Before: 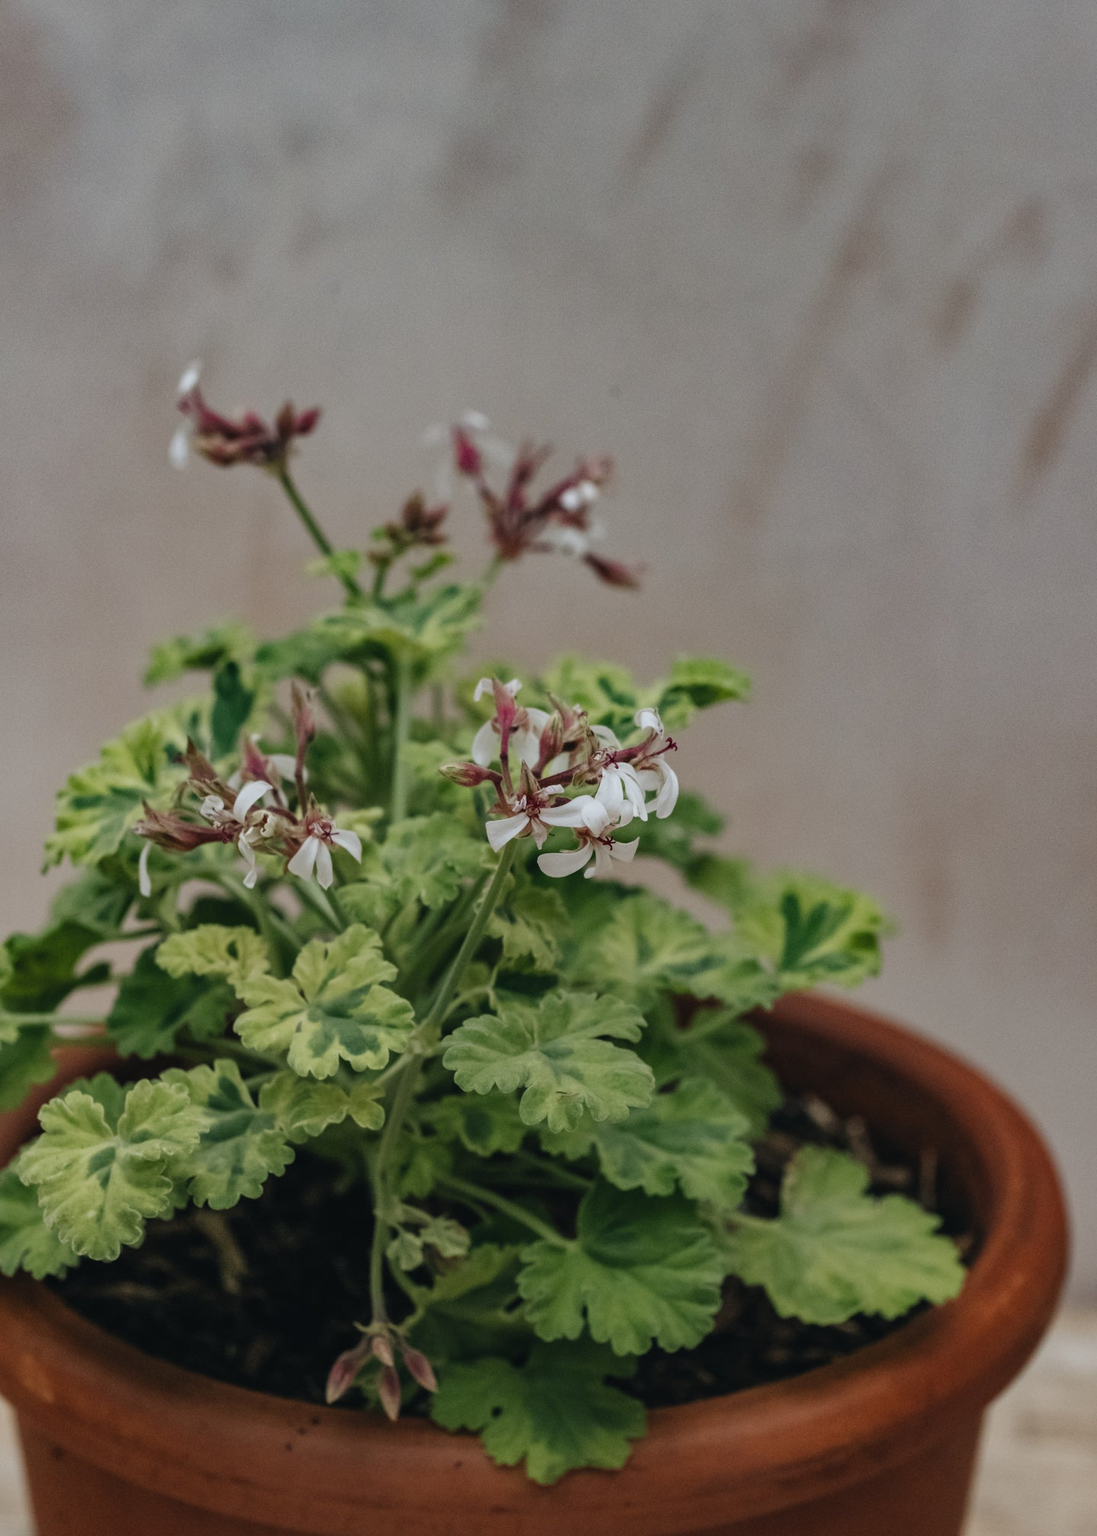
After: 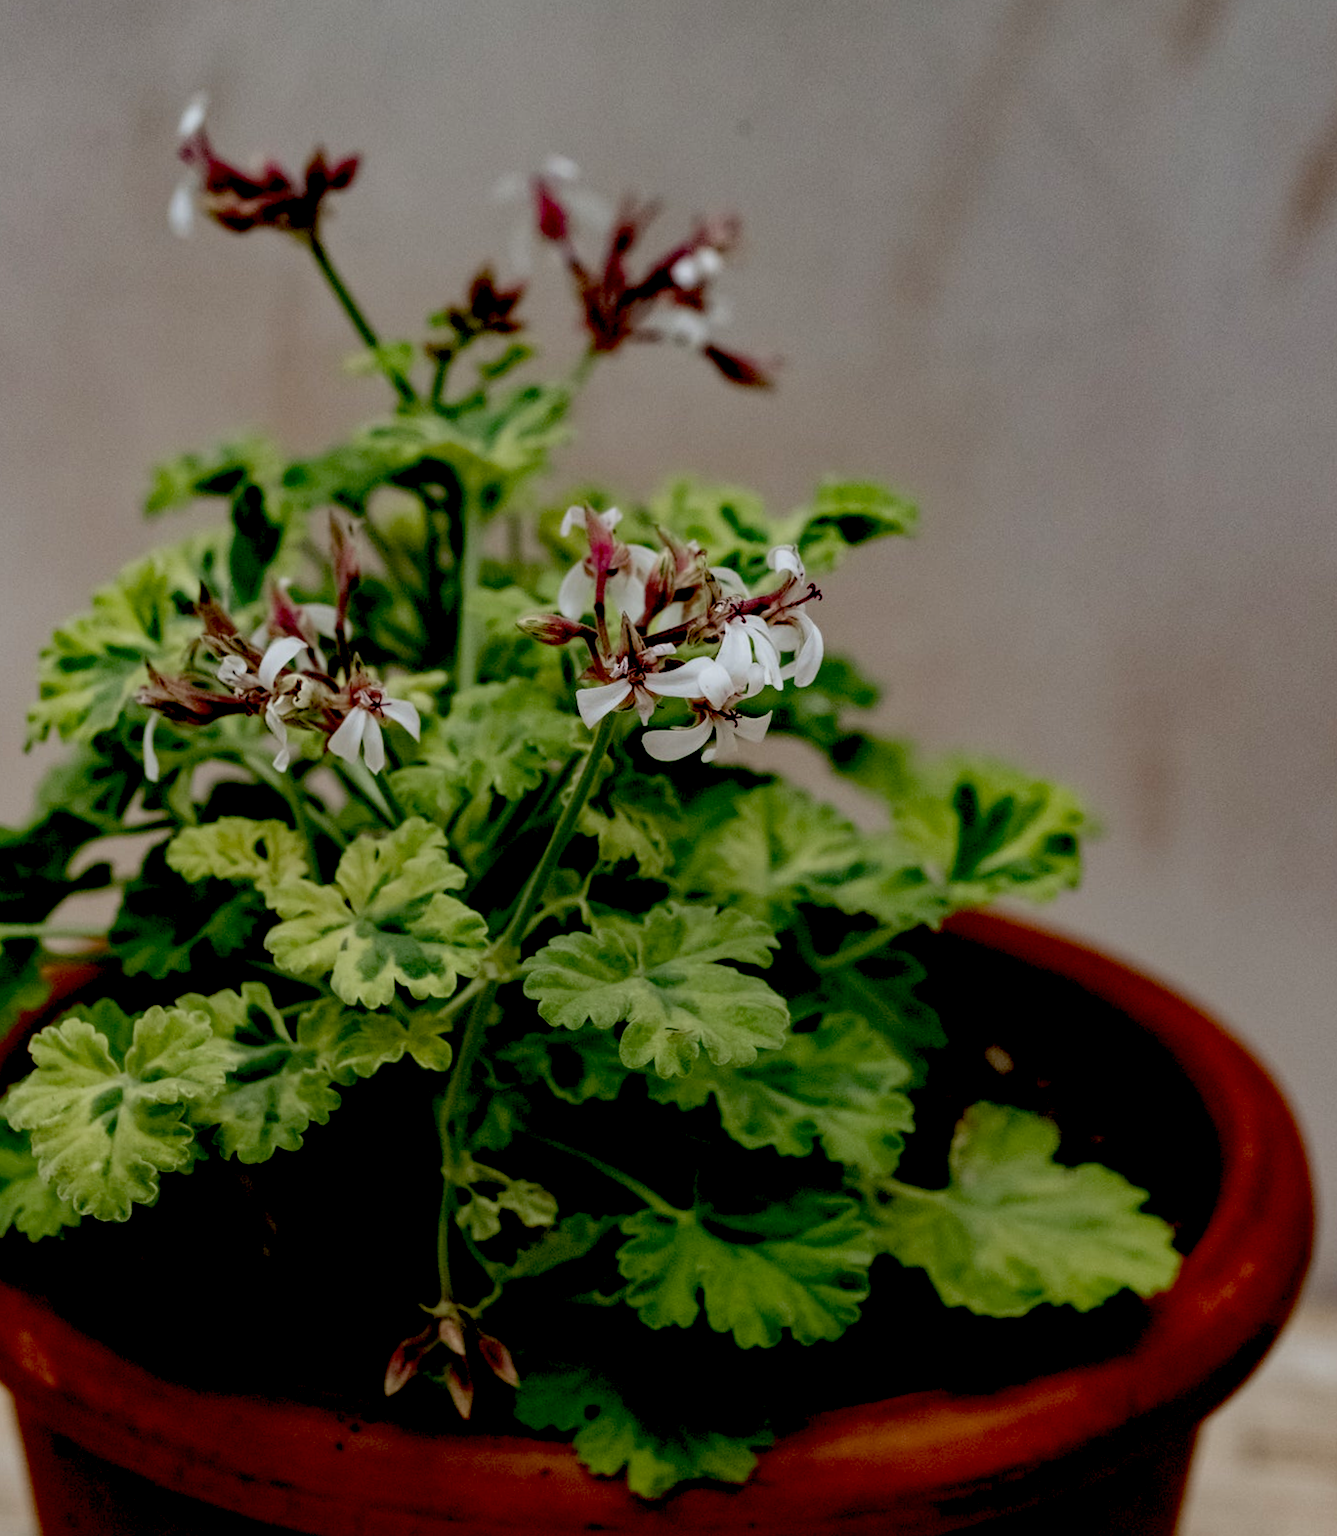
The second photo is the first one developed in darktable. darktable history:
exposure: black level correction 0.047, exposure 0.013 EV, compensate highlight preservation false
crop and rotate: top 19.998%
rotate and perspective: rotation 0.074°, lens shift (vertical) 0.096, lens shift (horizontal) -0.041, crop left 0.043, crop right 0.952, crop top 0.024, crop bottom 0.979
